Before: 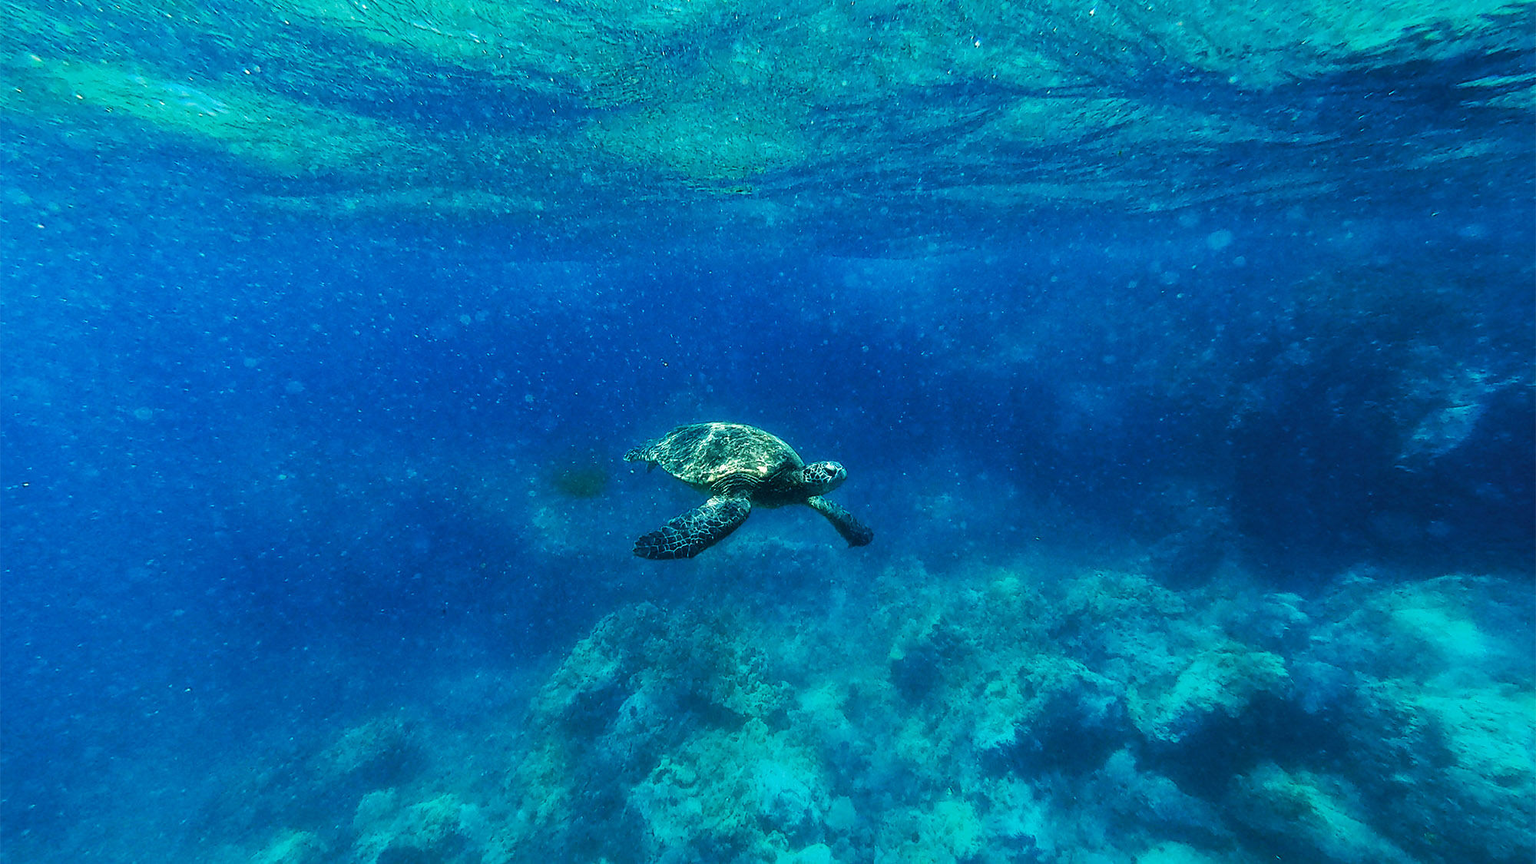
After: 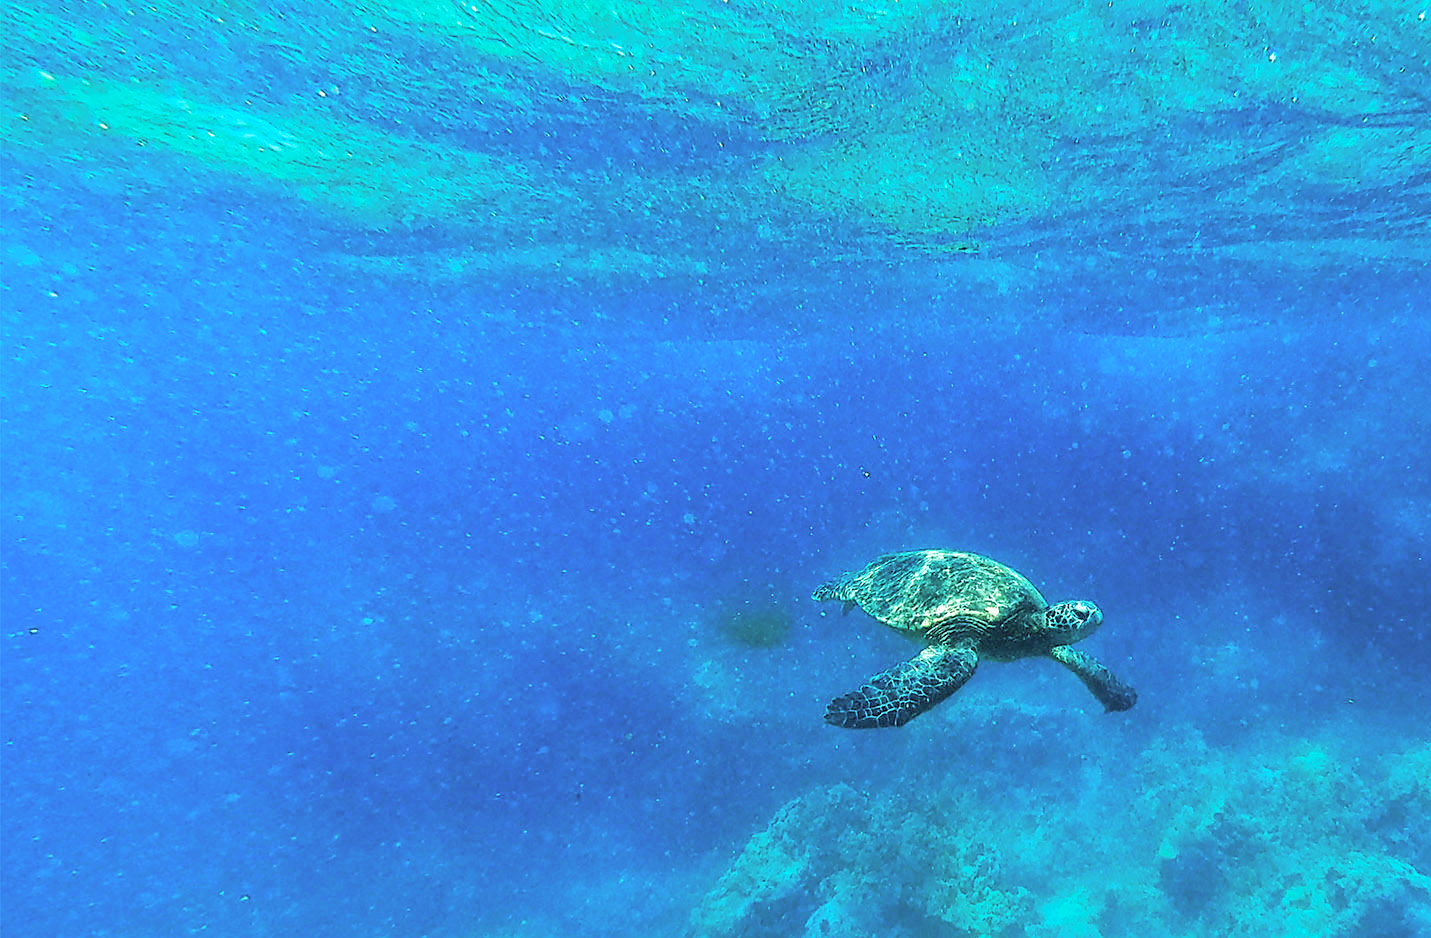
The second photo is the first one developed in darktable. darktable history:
contrast brightness saturation: contrast 0.105, brightness 0.306, saturation 0.147
sharpen: amount 0.205
crop: right 28.449%, bottom 16.566%
